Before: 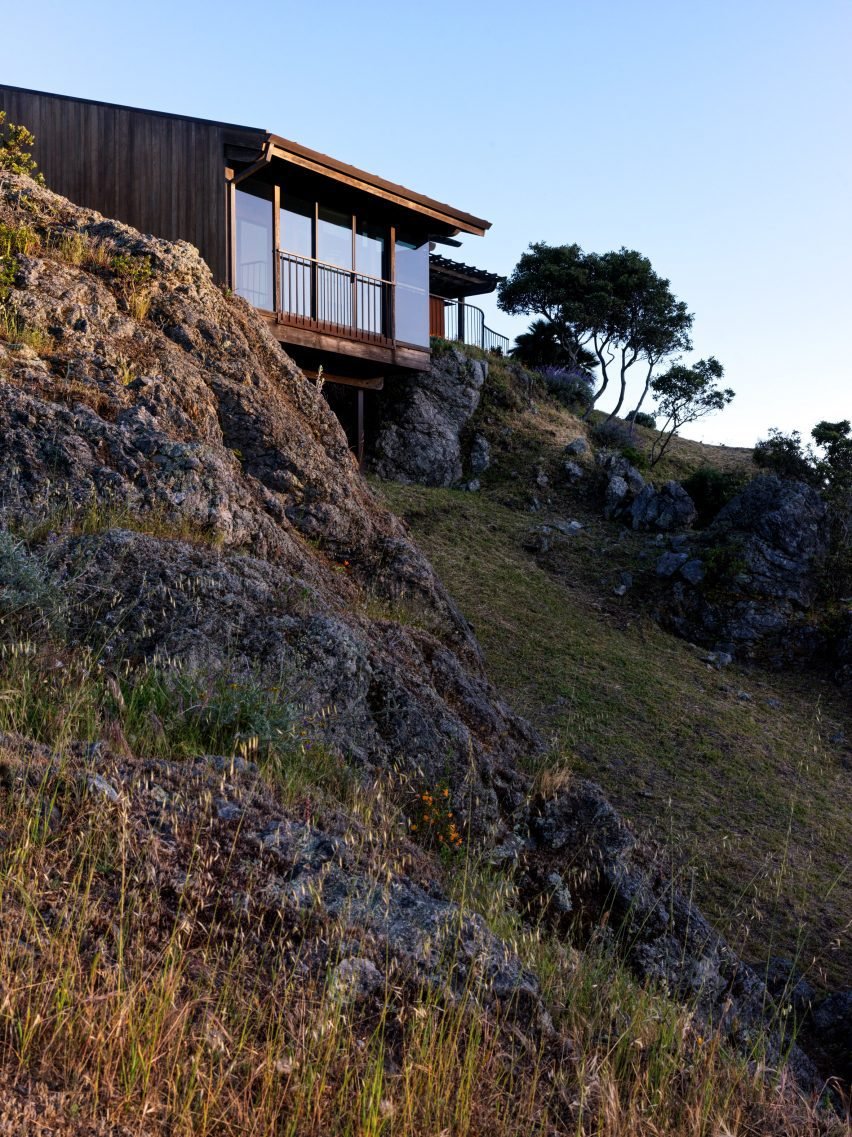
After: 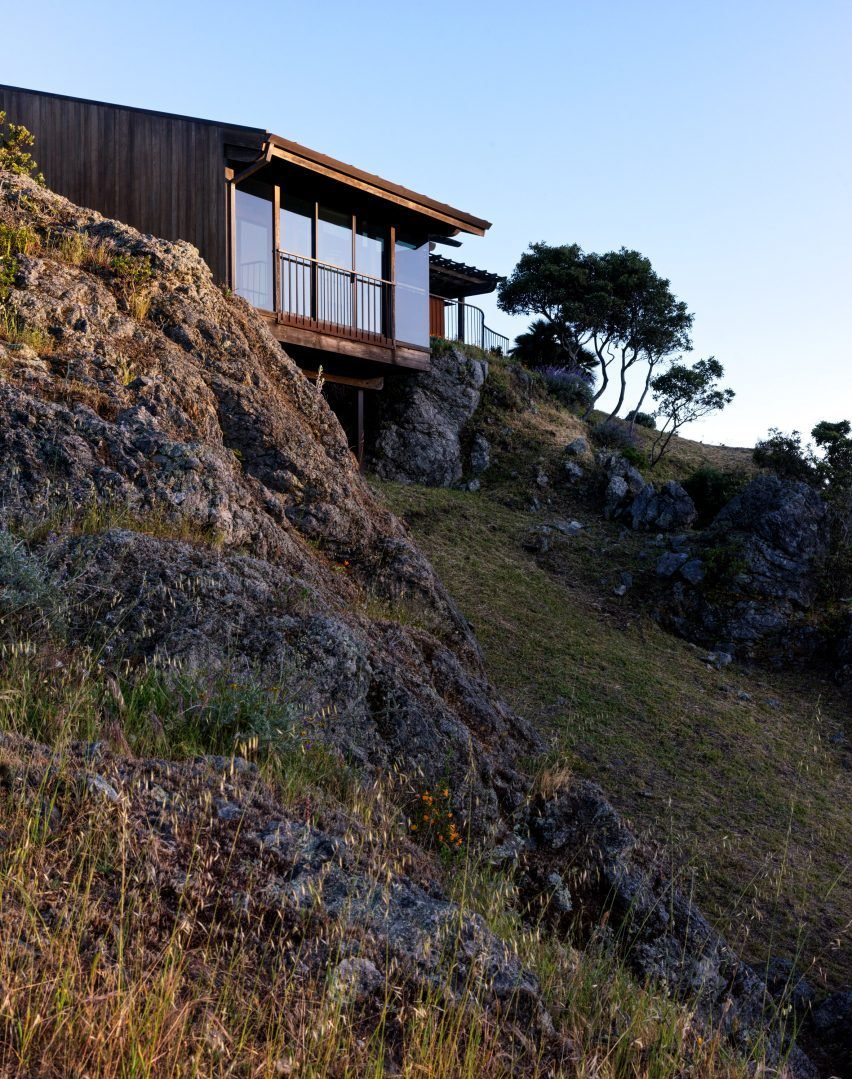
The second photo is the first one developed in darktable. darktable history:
crop and rotate: top 0.001%, bottom 5.063%
